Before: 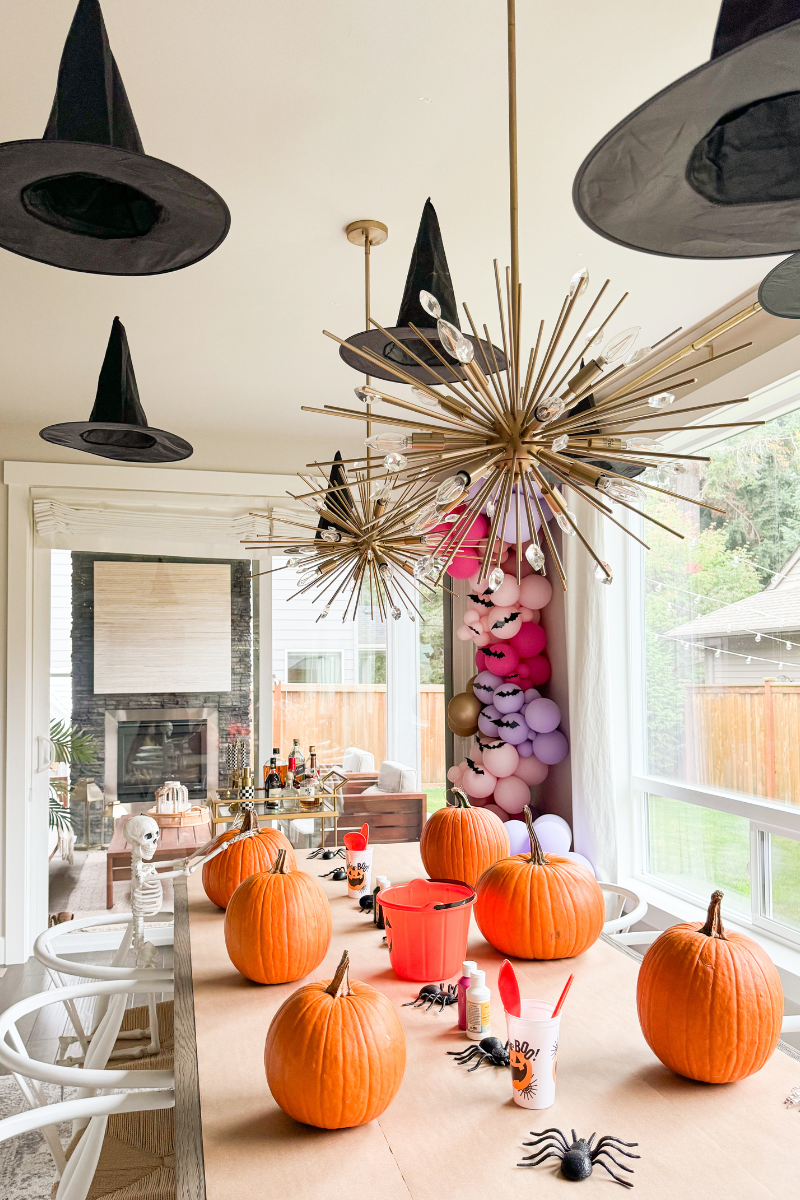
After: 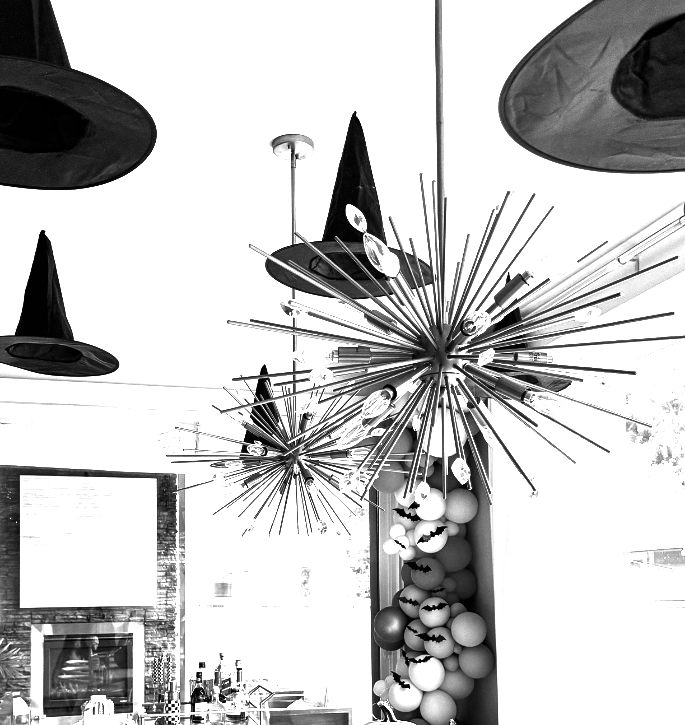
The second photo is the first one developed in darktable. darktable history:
exposure: black level correction 0, exposure 1.3 EV, compensate exposure bias true, compensate highlight preservation false
contrast brightness saturation: contrast -0.03, brightness -0.59, saturation -1
crop and rotate: left 9.345%, top 7.22%, right 4.982%, bottom 32.331%
